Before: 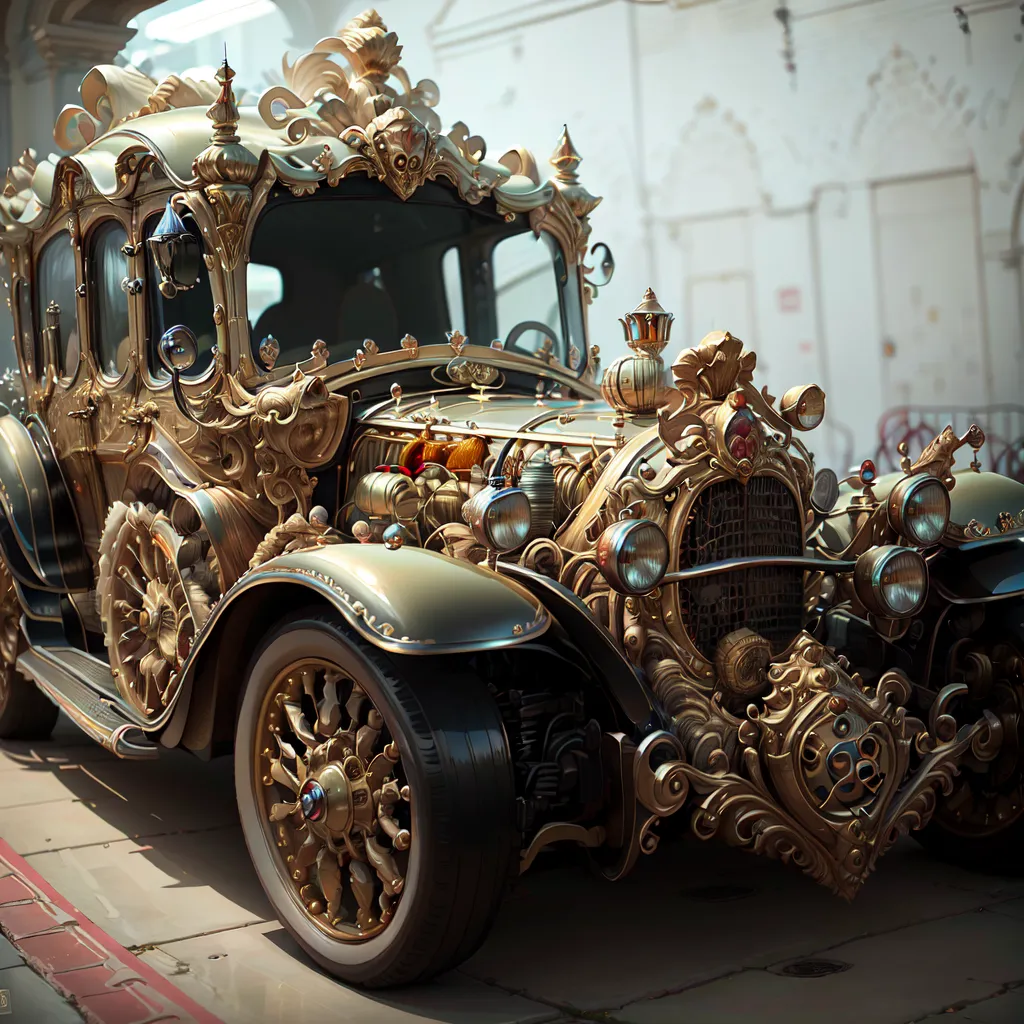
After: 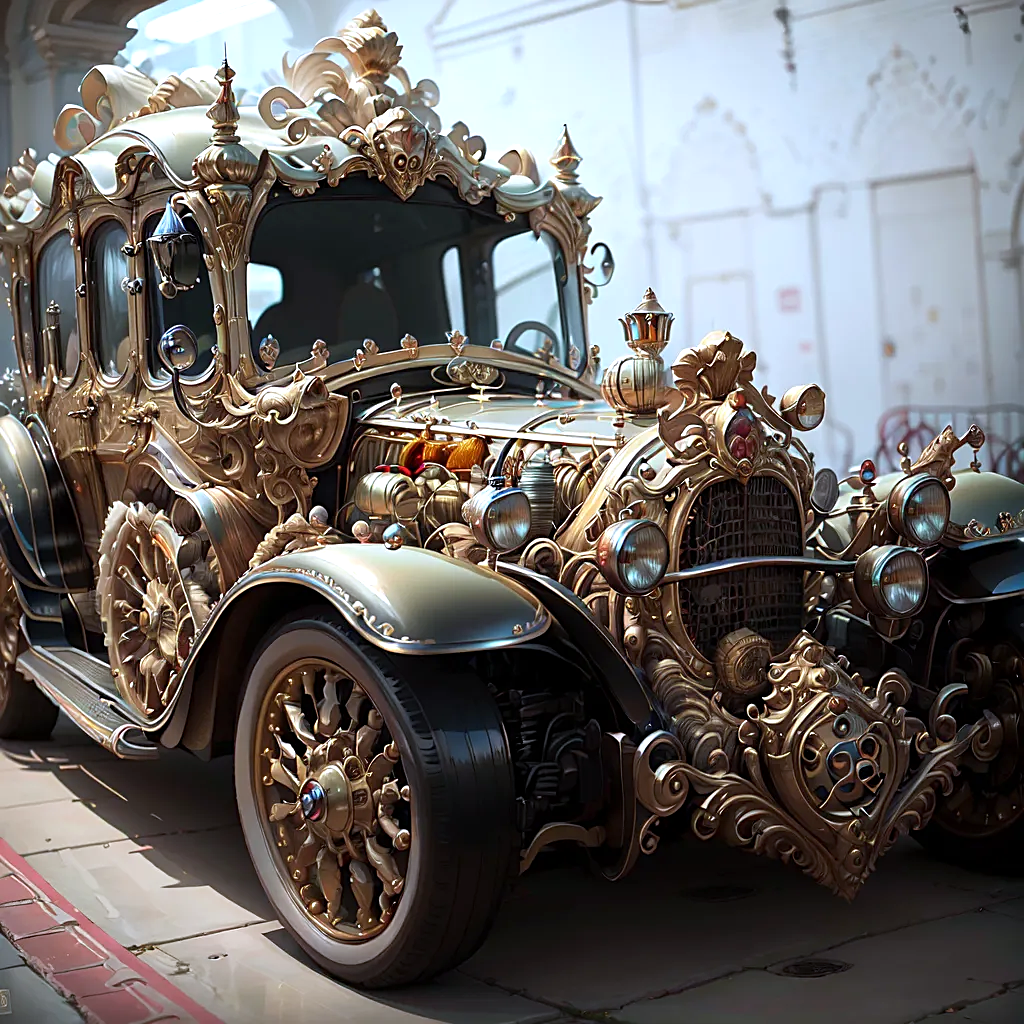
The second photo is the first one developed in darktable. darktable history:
exposure: exposure 0.2 EV, compensate highlight preservation false
white balance: red 0.967, blue 1.119, emerald 0.756
sharpen: on, module defaults
